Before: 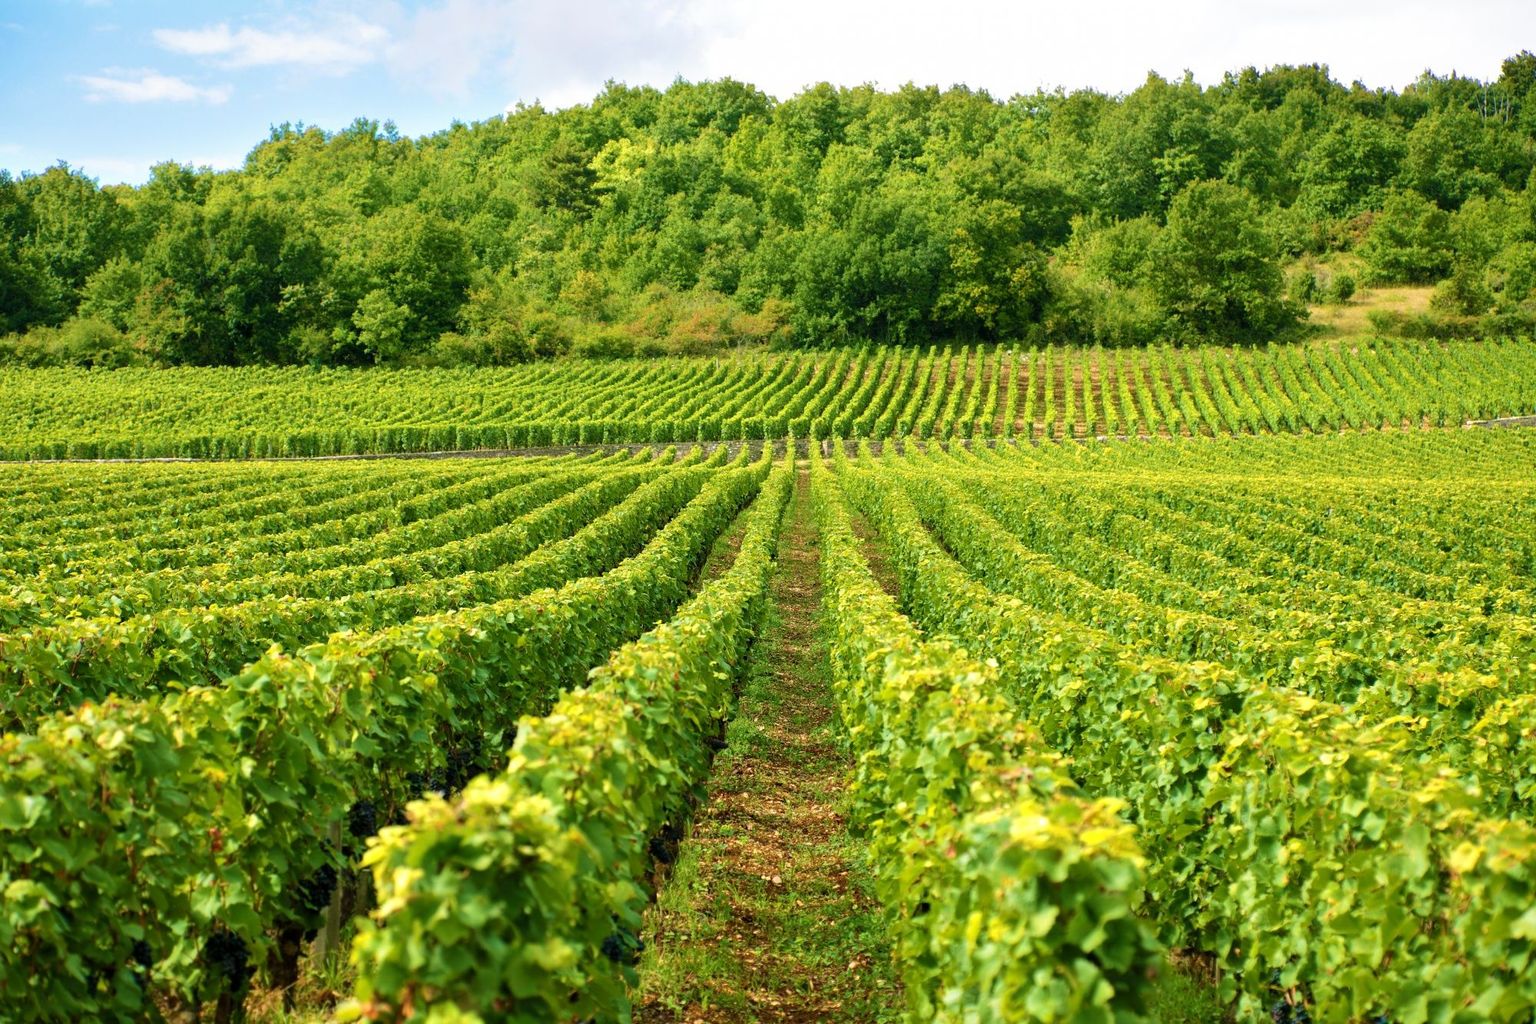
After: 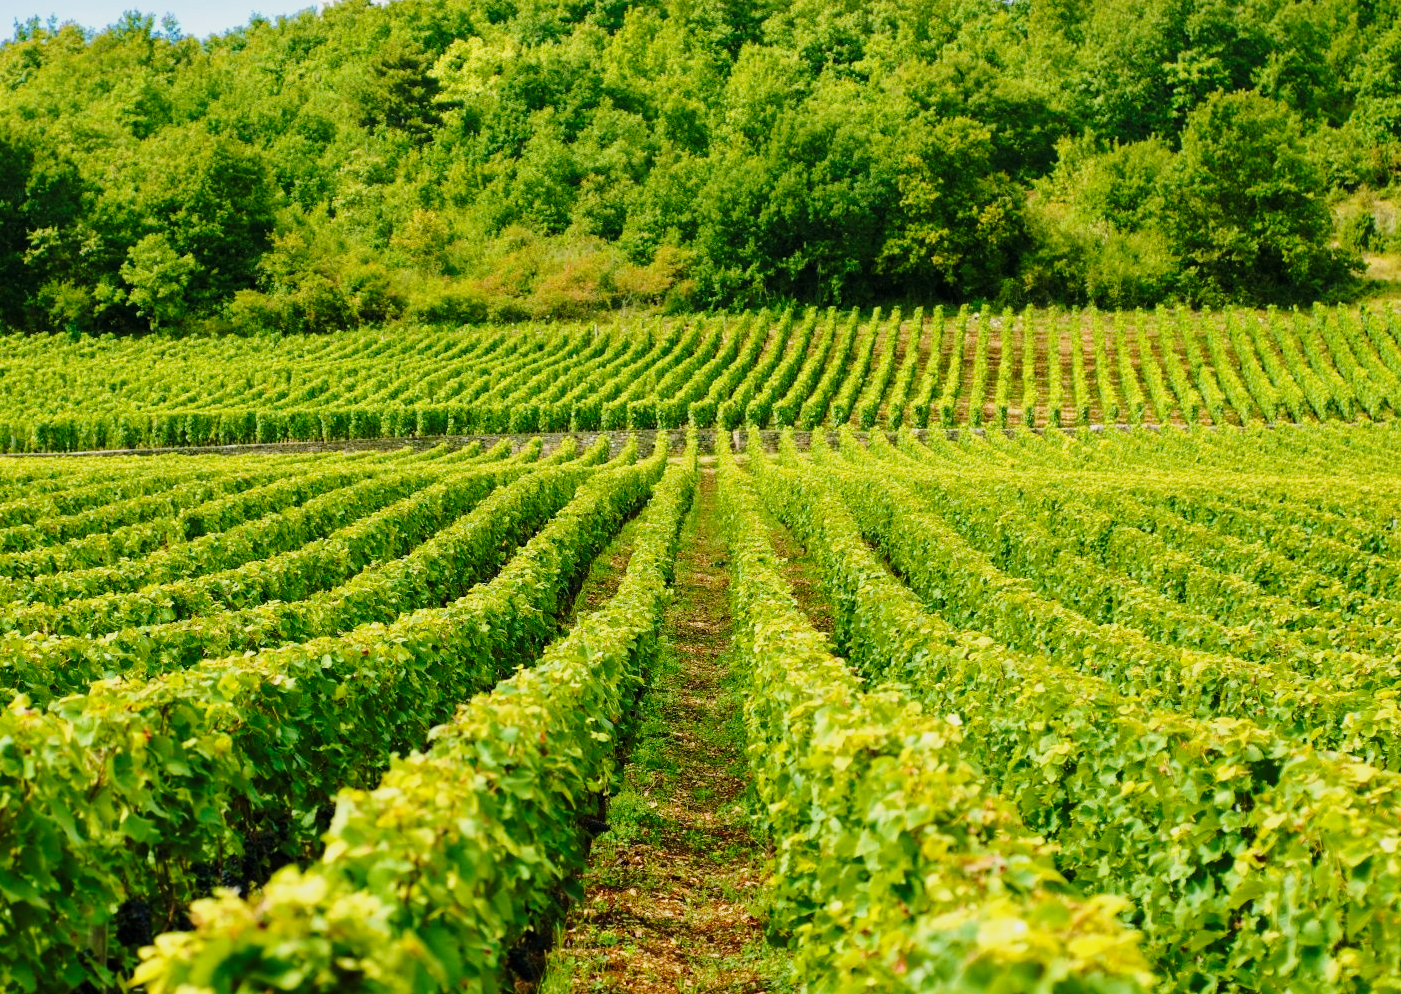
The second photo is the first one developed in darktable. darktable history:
base curve: curves: ch0 [(0, 0) (0.028, 0.03) (0.121, 0.232) (0.46, 0.748) (0.859, 0.968) (1, 1)], preserve colors none
exposure: black level correction 0, exposure -0.829 EV, compensate highlight preservation false
crop and rotate: left 16.942%, top 10.758%, right 12.969%, bottom 14.625%
